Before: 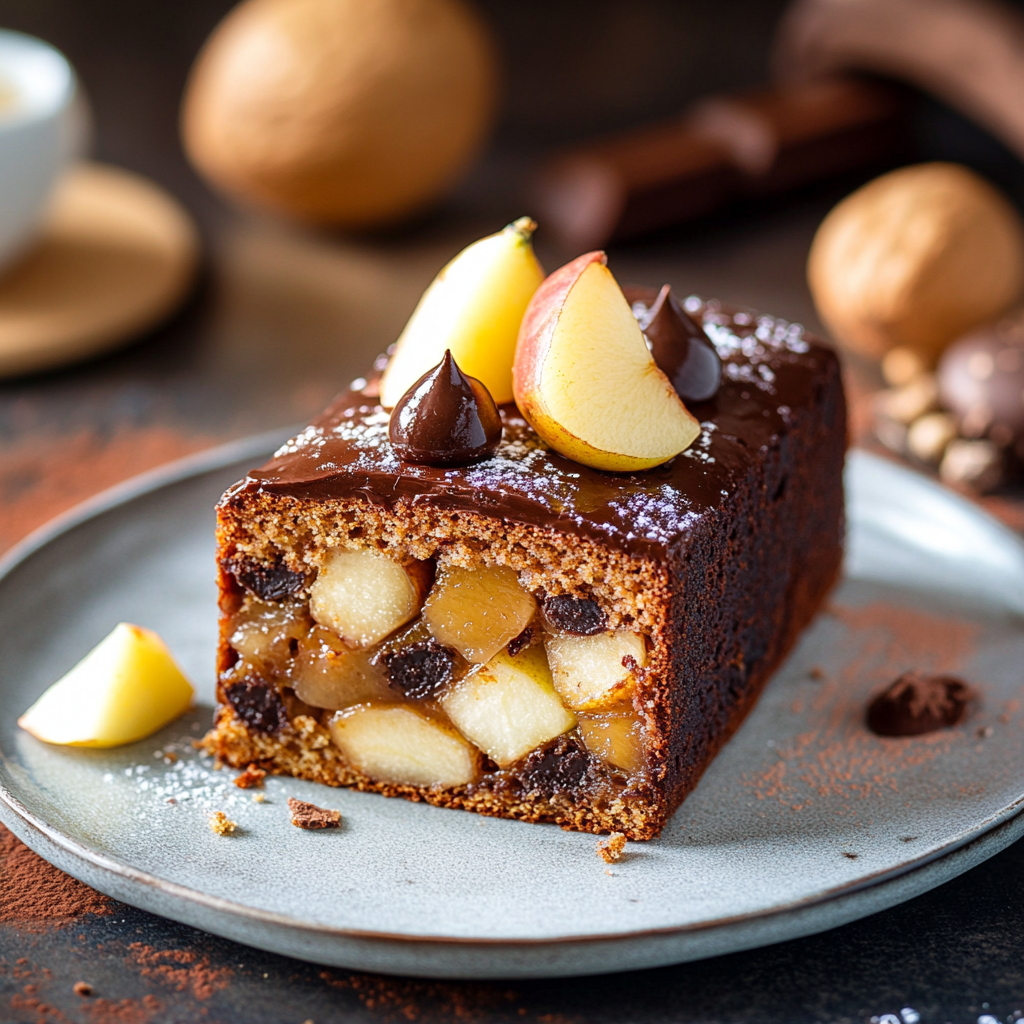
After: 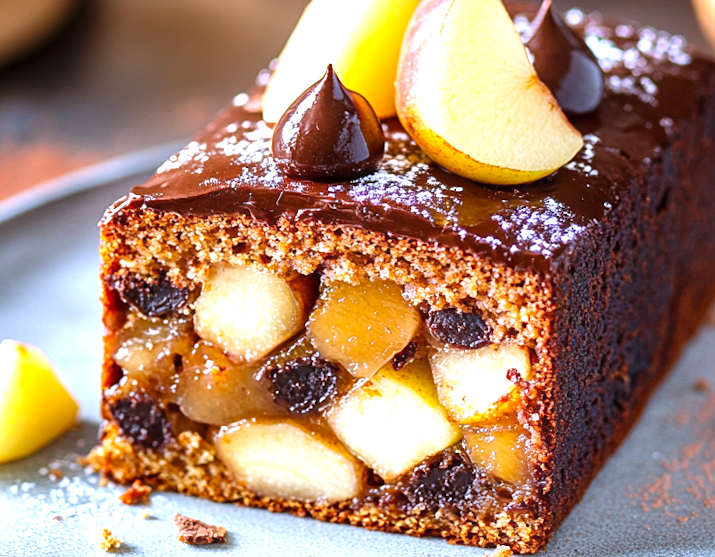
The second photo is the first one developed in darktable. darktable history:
rotate and perspective: rotation -0.45°, automatic cropping original format, crop left 0.008, crop right 0.992, crop top 0.012, crop bottom 0.988
exposure: black level correction 0, exposure 0.68 EV, compensate exposure bias true, compensate highlight preservation false
crop: left 11.123%, top 27.61%, right 18.3%, bottom 17.034%
color contrast: green-magenta contrast 1.1, blue-yellow contrast 1.1, unbound 0
white balance: red 0.967, blue 1.119, emerald 0.756
